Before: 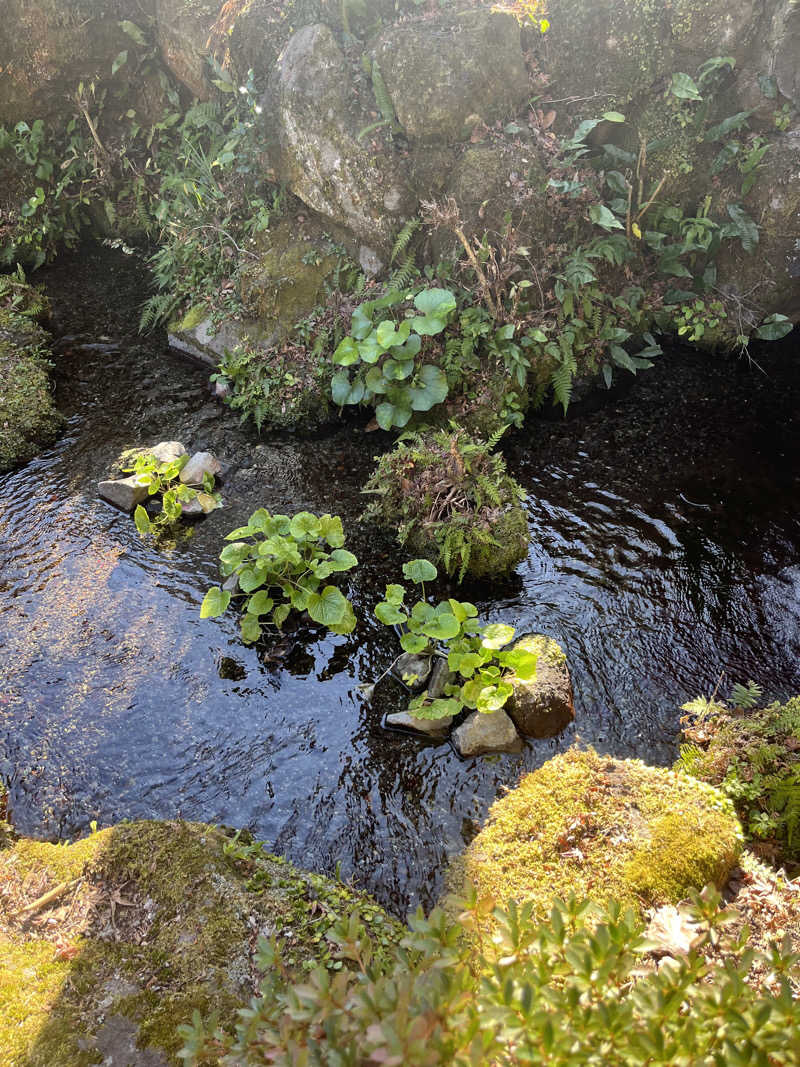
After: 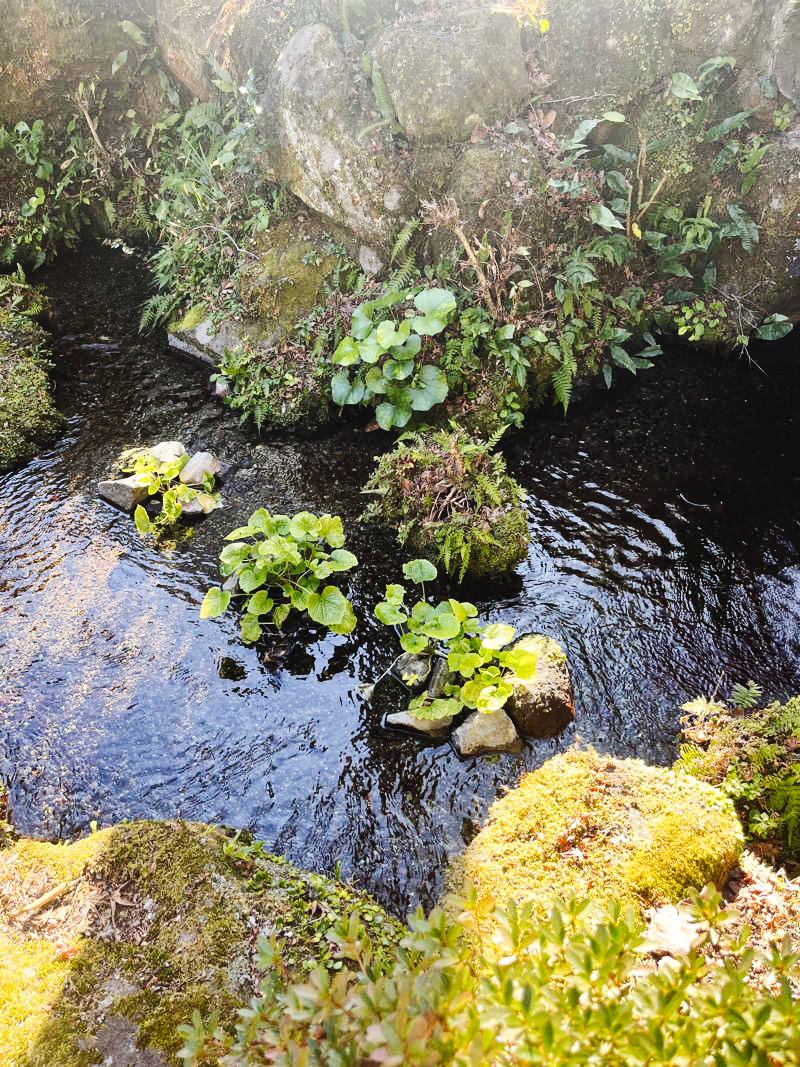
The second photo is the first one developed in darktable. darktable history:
tone curve: curves: ch0 [(0, 0.026) (0.184, 0.172) (0.391, 0.468) (0.446, 0.56) (0.605, 0.758) (0.831, 0.931) (0.992, 1)]; ch1 [(0, 0) (0.437, 0.447) (0.501, 0.502) (0.538, 0.539) (0.574, 0.589) (0.617, 0.64) (0.699, 0.749) (0.859, 0.919) (1, 1)]; ch2 [(0, 0) (0.33, 0.301) (0.421, 0.443) (0.447, 0.482) (0.499, 0.509) (0.538, 0.564) (0.585, 0.615) (0.664, 0.664) (1, 1)], preserve colors none
